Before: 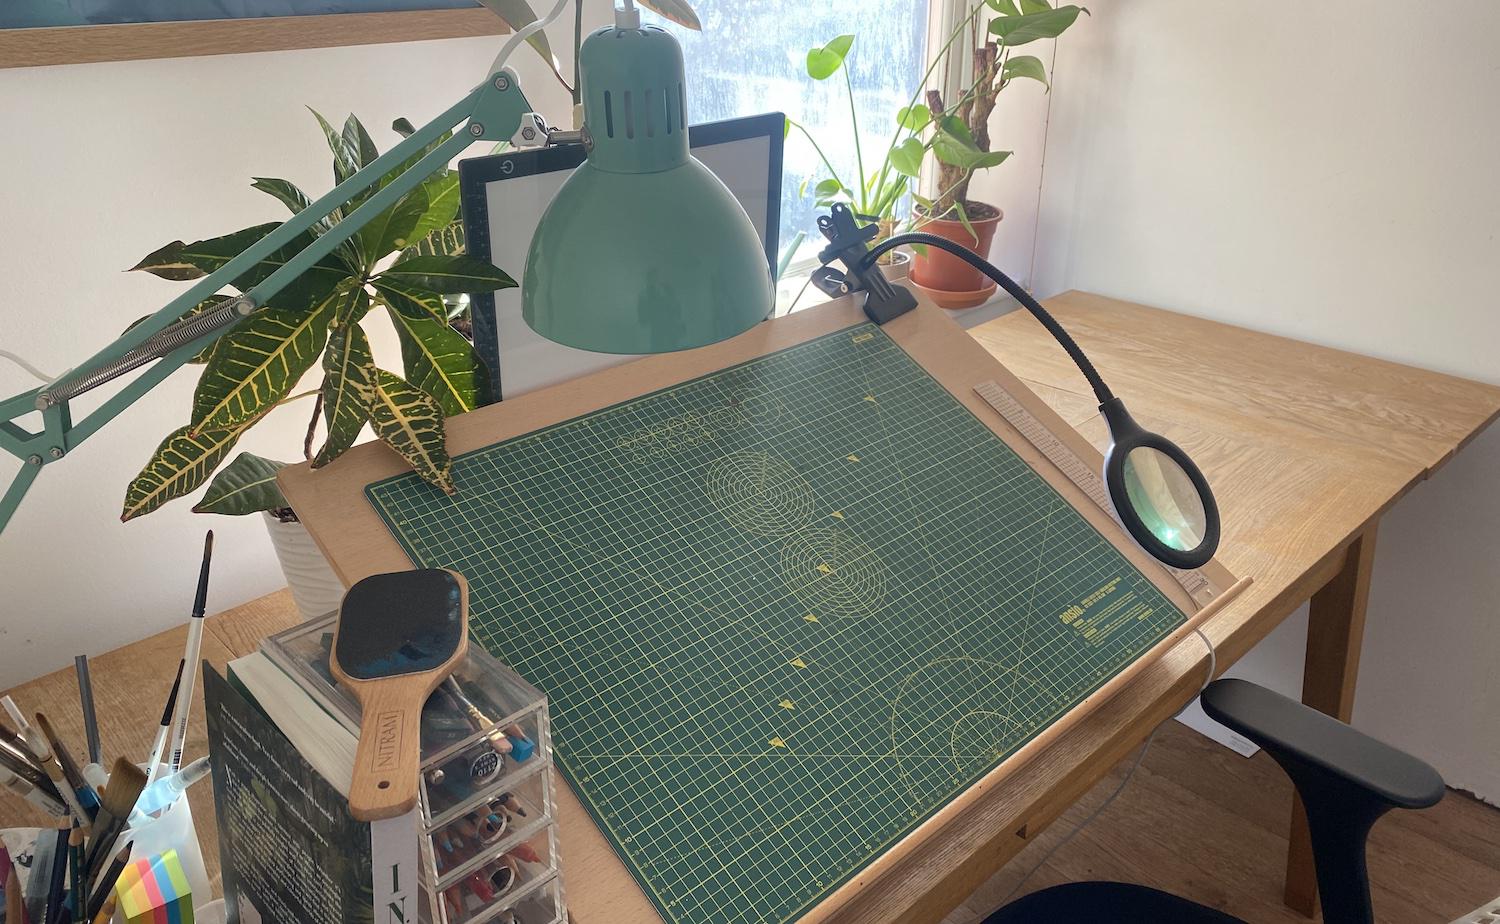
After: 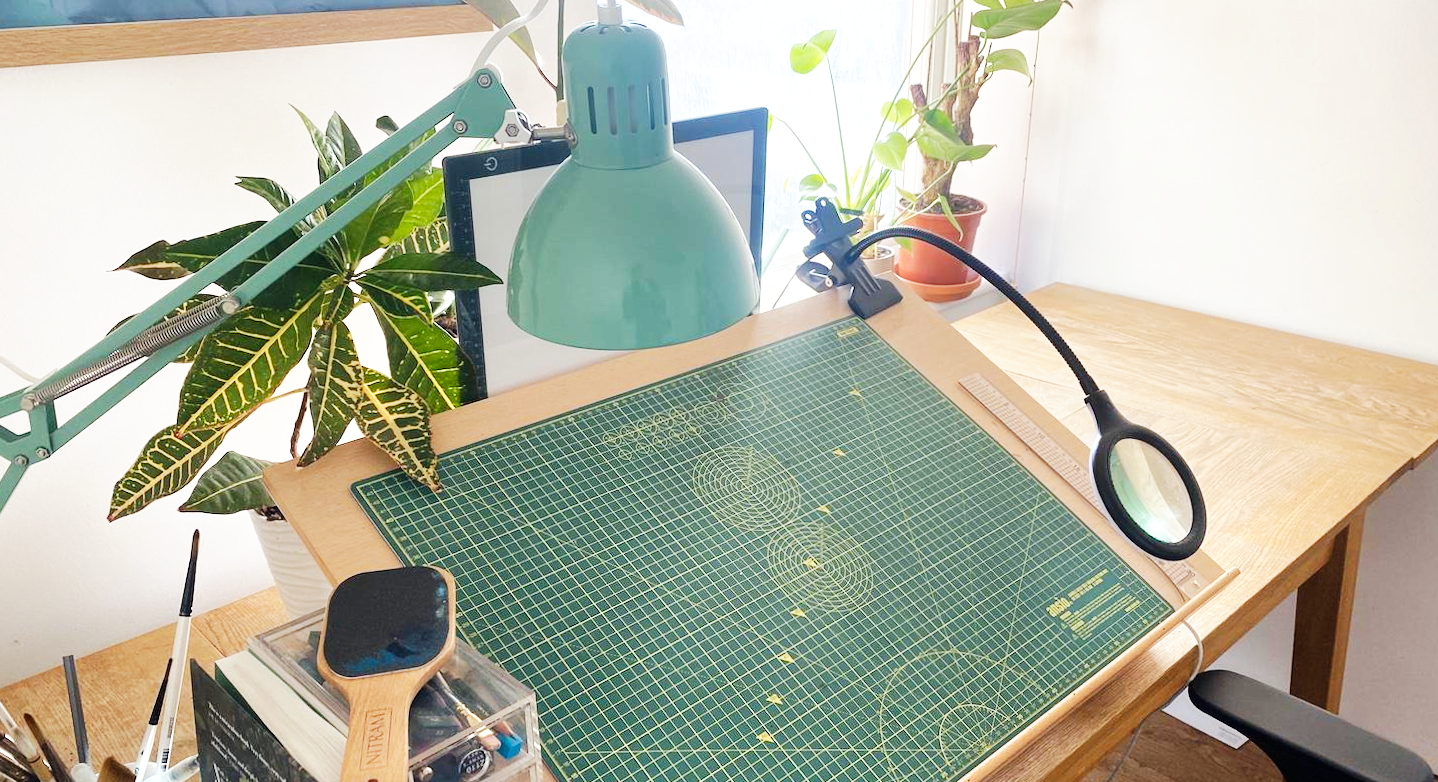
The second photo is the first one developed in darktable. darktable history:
crop and rotate: angle 0.443°, left 0.327%, right 2.571%, bottom 14.286%
base curve: curves: ch0 [(0, 0) (0.007, 0.004) (0.027, 0.03) (0.046, 0.07) (0.207, 0.54) (0.442, 0.872) (0.673, 0.972) (1, 1)], preserve colors none
tone equalizer: -8 EV 0 EV, -7 EV 0.002 EV, -6 EV -0.004 EV, -5 EV -0.012 EV, -4 EV -0.075 EV, -3 EV -0.207 EV, -2 EV -0.238 EV, -1 EV 0.117 EV, +0 EV 0.291 EV, edges refinement/feathering 500, mask exposure compensation -1.57 EV, preserve details no
